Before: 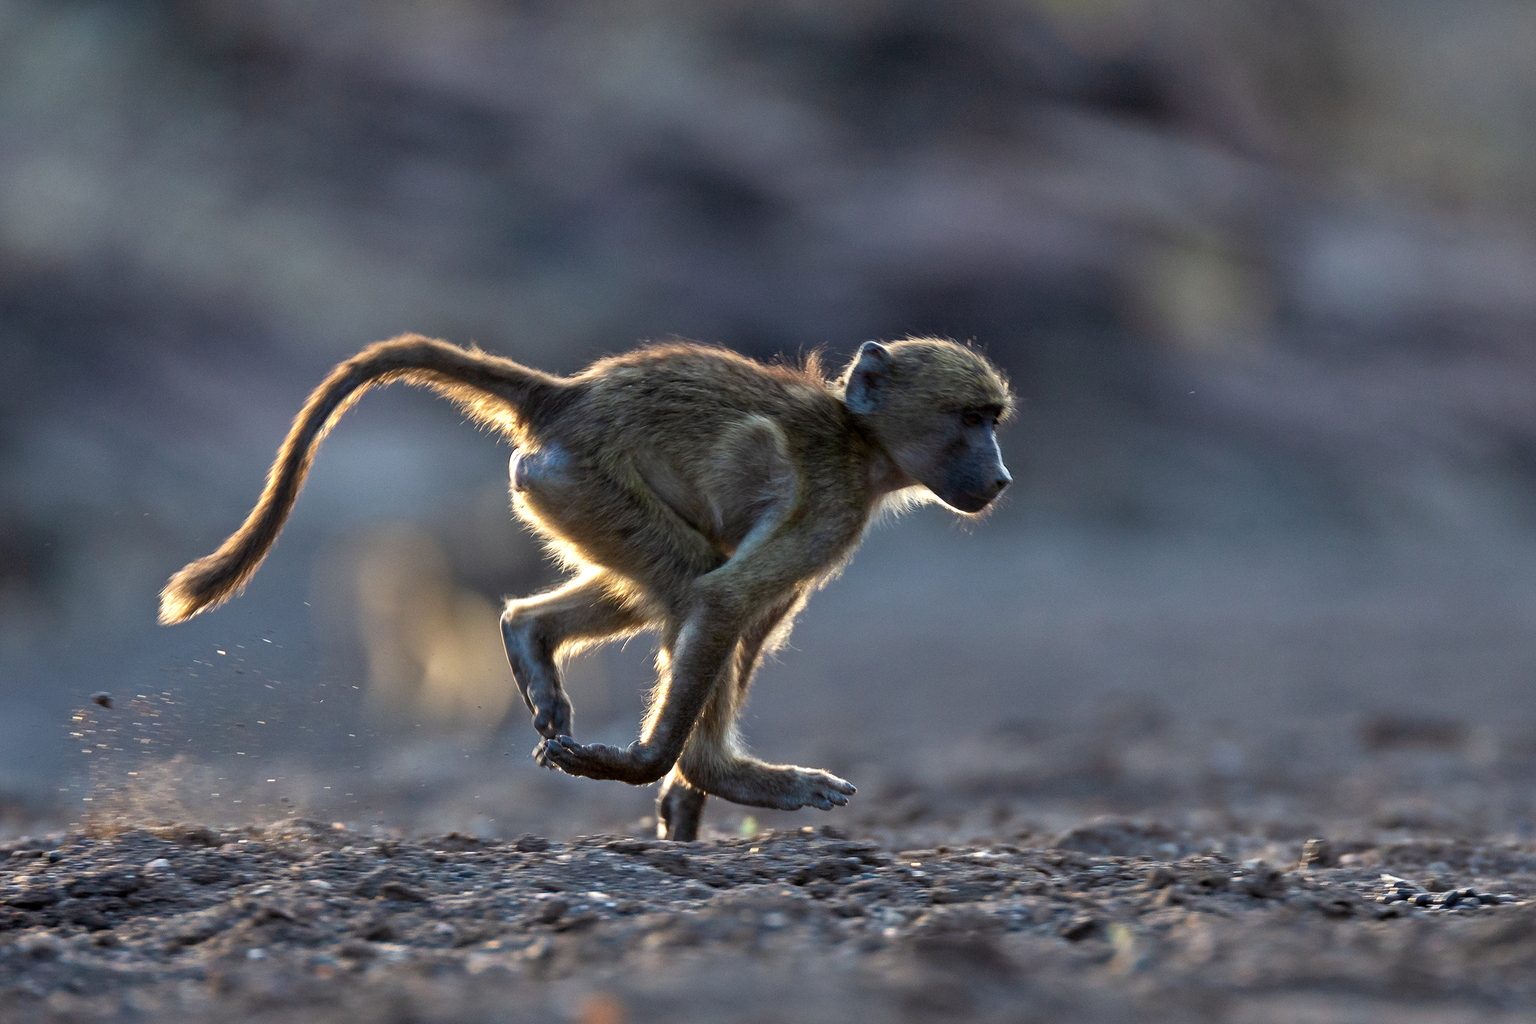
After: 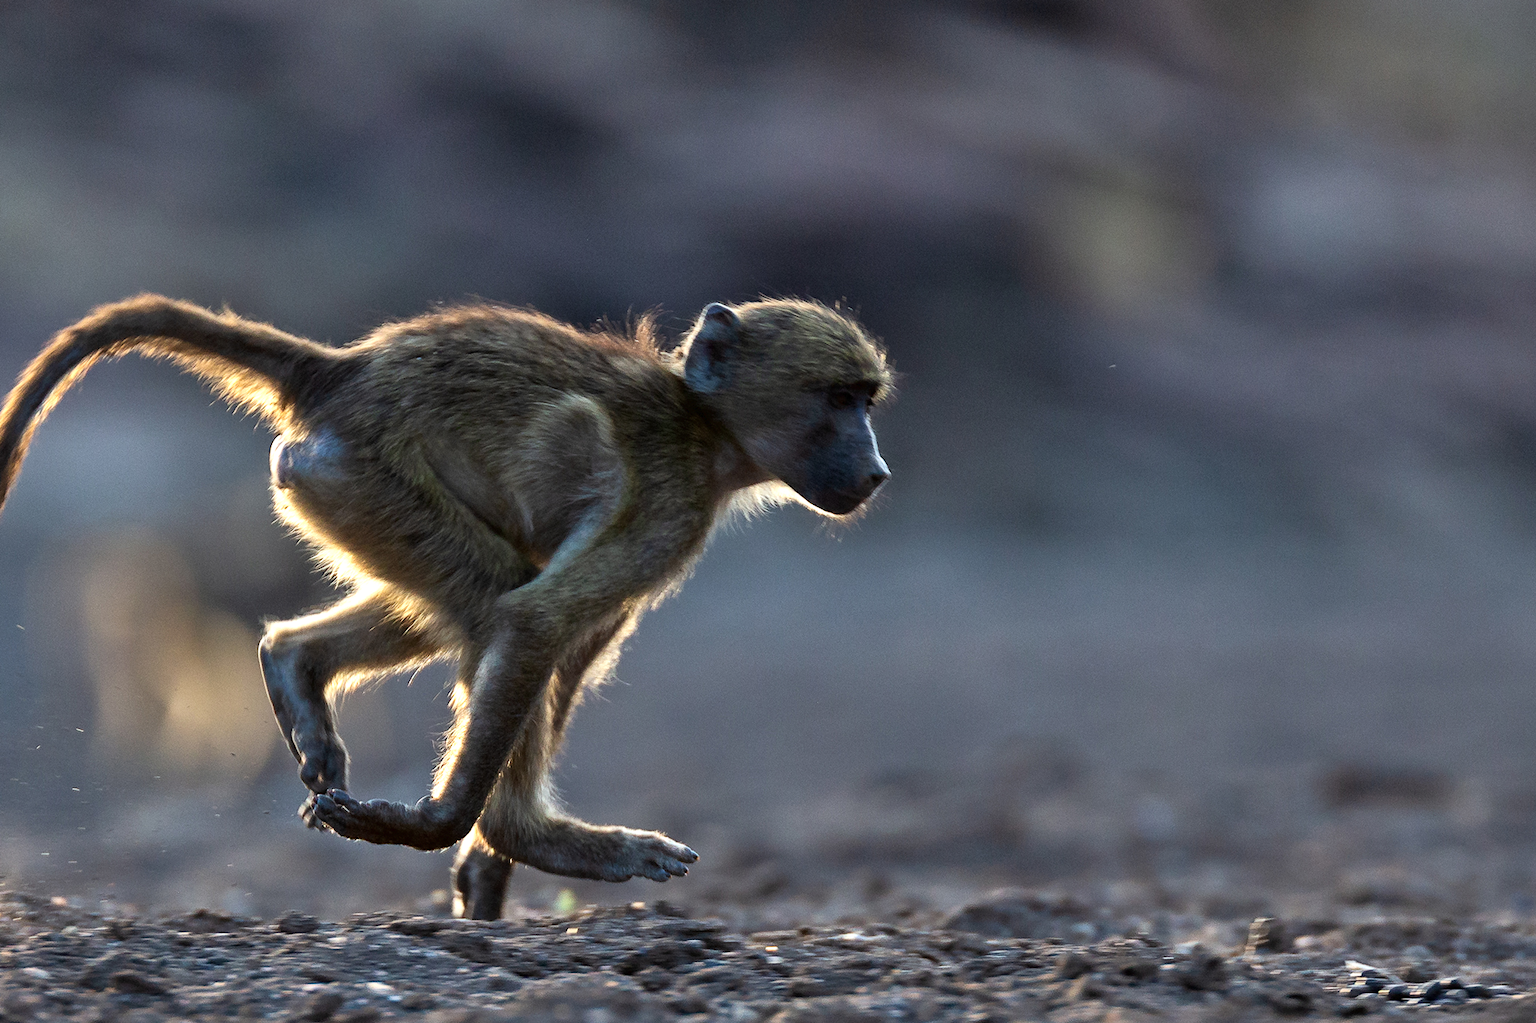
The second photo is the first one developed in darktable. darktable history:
tone equalizer: on, module defaults
crop: left 18.949%, top 9.367%, right 0%, bottom 9.599%
tone curve: curves: ch0 [(0, 0) (0.003, 0.01) (0.011, 0.015) (0.025, 0.023) (0.044, 0.037) (0.069, 0.055) (0.1, 0.08) (0.136, 0.114) (0.177, 0.155) (0.224, 0.201) (0.277, 0.254) (0.335, 0.319) (0.399, 0.387) (0.468, 0.459) (0.543, 0.544) (0.623, 0.634) (0.709, 0.731) (0.801, 0.827) (0.898, 0.921) (1, 1)]
